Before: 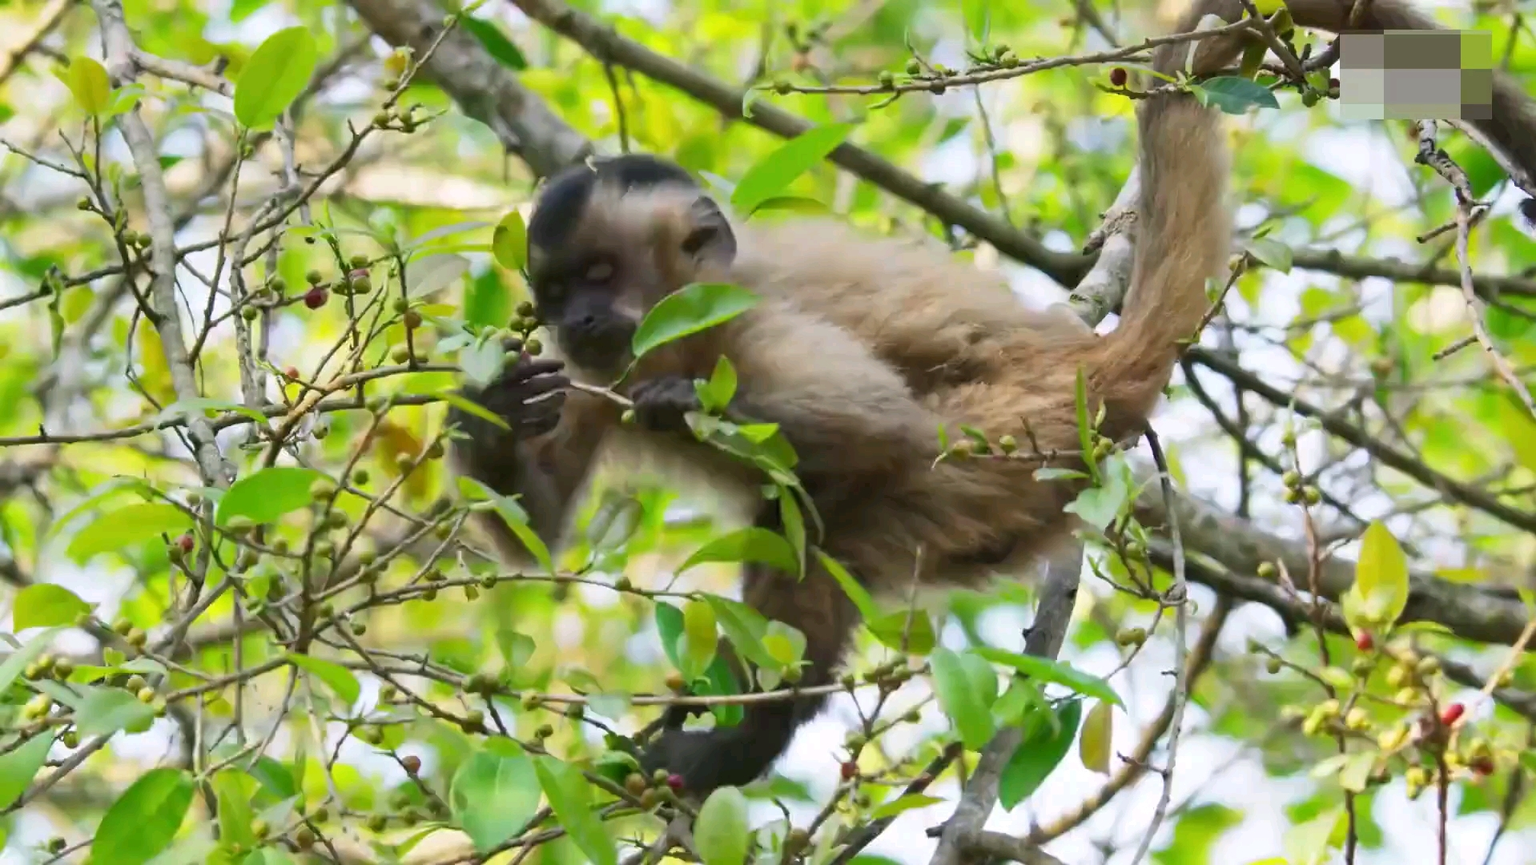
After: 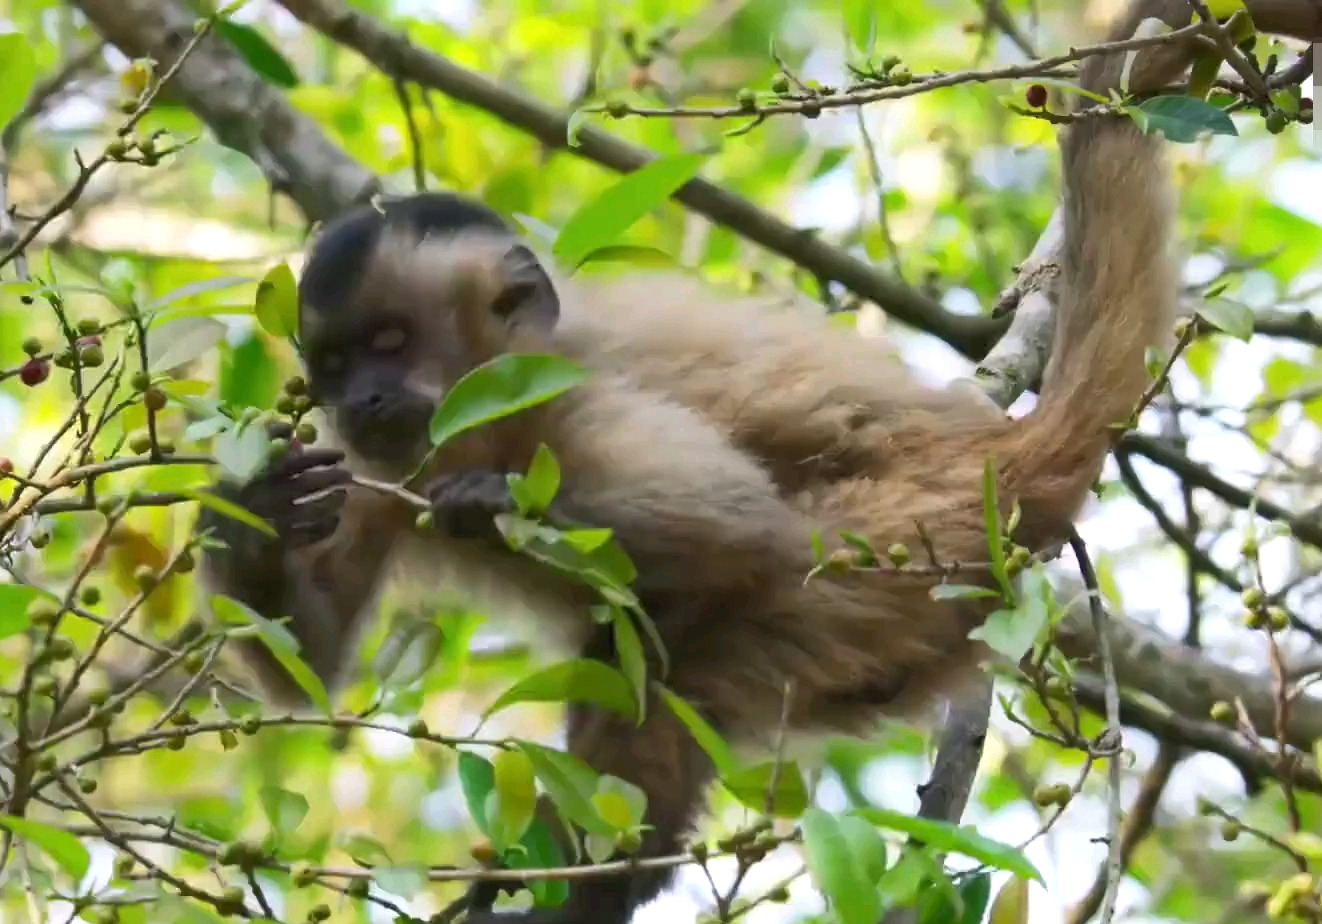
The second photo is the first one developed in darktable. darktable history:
tone equalizer: -8 EV -0.001 EV, -7 EV 0.001 EV, -6 EV -0.005 EV, -5 EV -0.012 EV, -4 EV -0.064 EV, -3 EV -0.207 EV, -2 EV -0.295 EV, -1 EV 0.08 EV, +0 EV 0.333 EV, mask exposure compensation -0.505 EV
crop: left 18.793%, right 12.249%, bottom 14.379%
